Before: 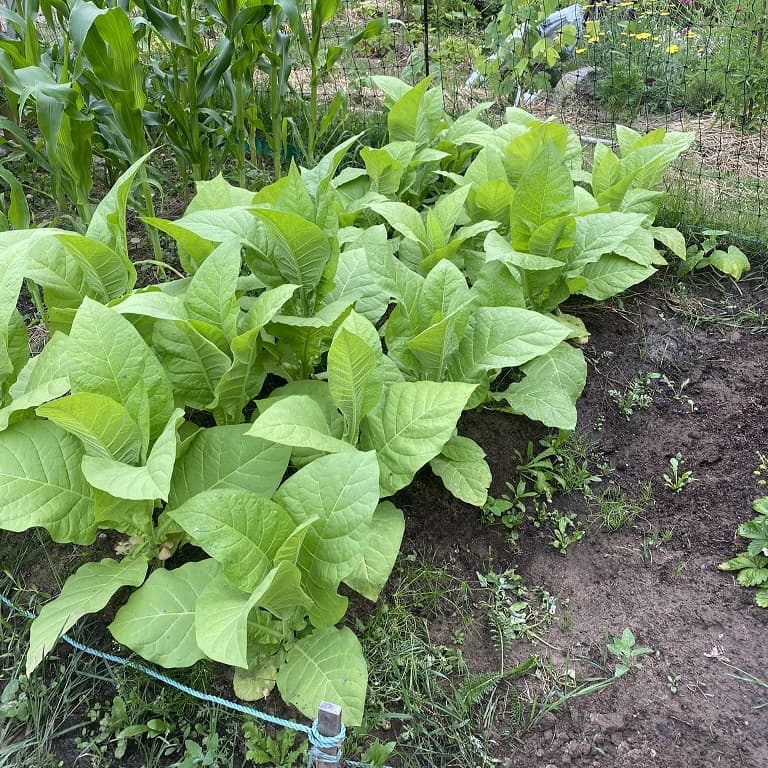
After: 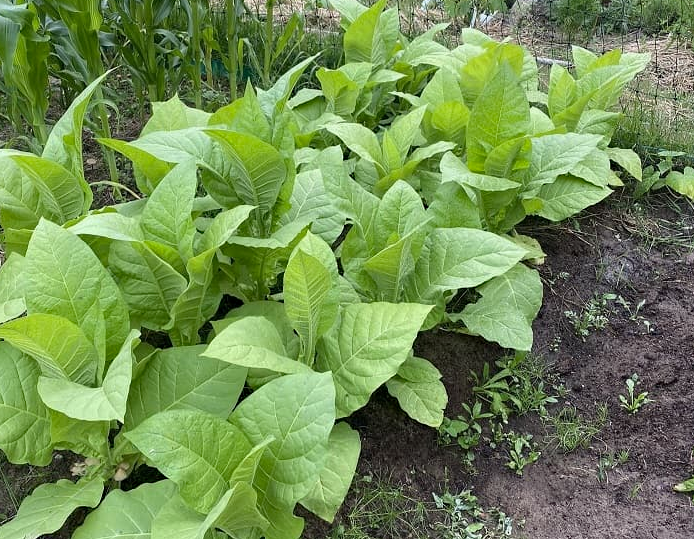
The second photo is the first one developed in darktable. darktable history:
exposure: exposure -0.061 EV, compensate exposure bias true, compensate highlight preservation false
haze removal: compatibility mode true, adaptive false
crop: left 5.765%, top 10.323%, right 3.802%, bottom 19.365%
